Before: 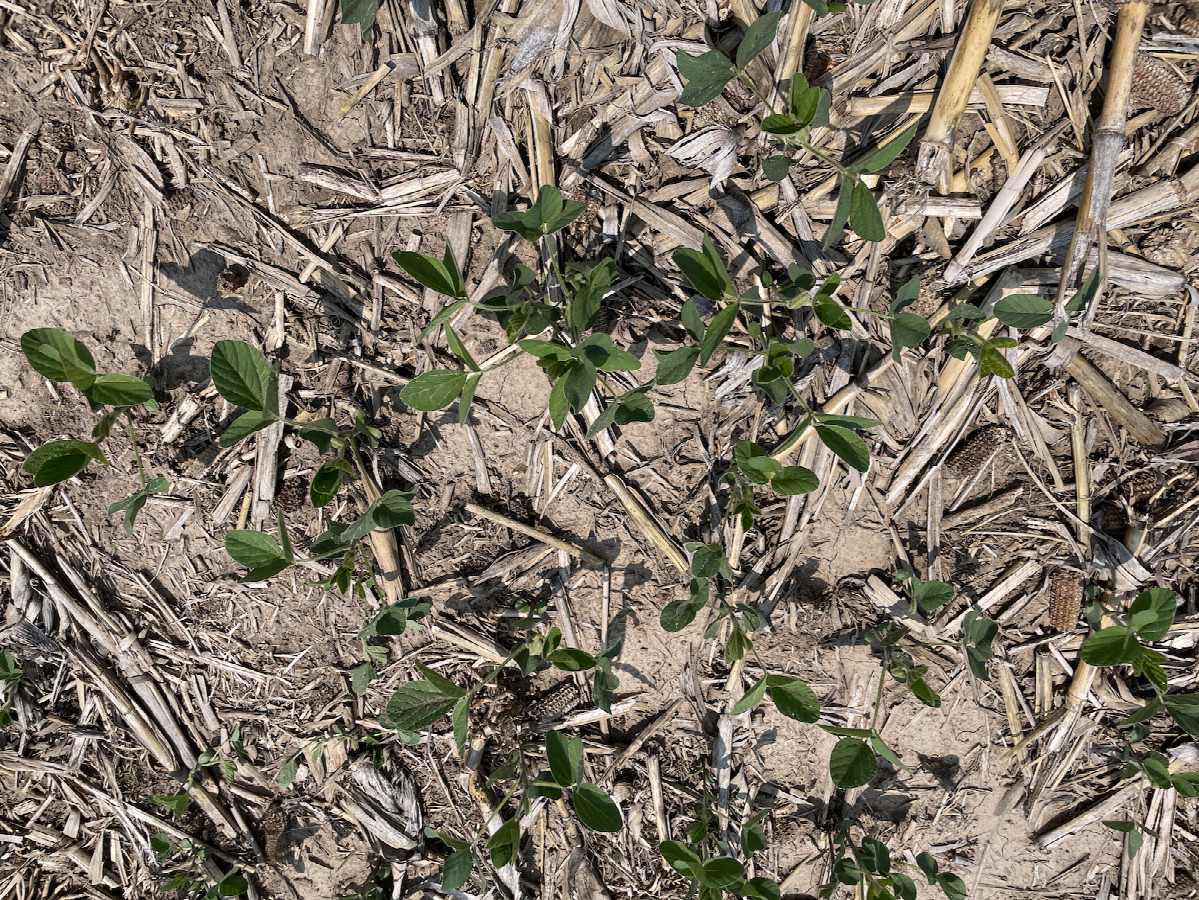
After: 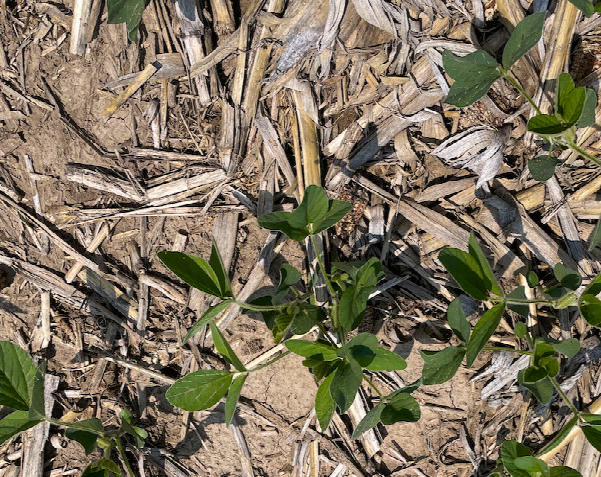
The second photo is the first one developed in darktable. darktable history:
tone equalizer: -7 EV 0.207 EV, -6 EV 0.095 EV, -5 EV 0.08 EV, -4 EV 0.025 EV, -2 EV -0.029 EV, -1 EV -0.027 EV, +0 EV -0.043 EV
crop: left 19.547%, right 30.322%, bottom 46.894%
color balance rgb: perceptual saturation grading › global saturation 30.777%, global vibrance 20%
